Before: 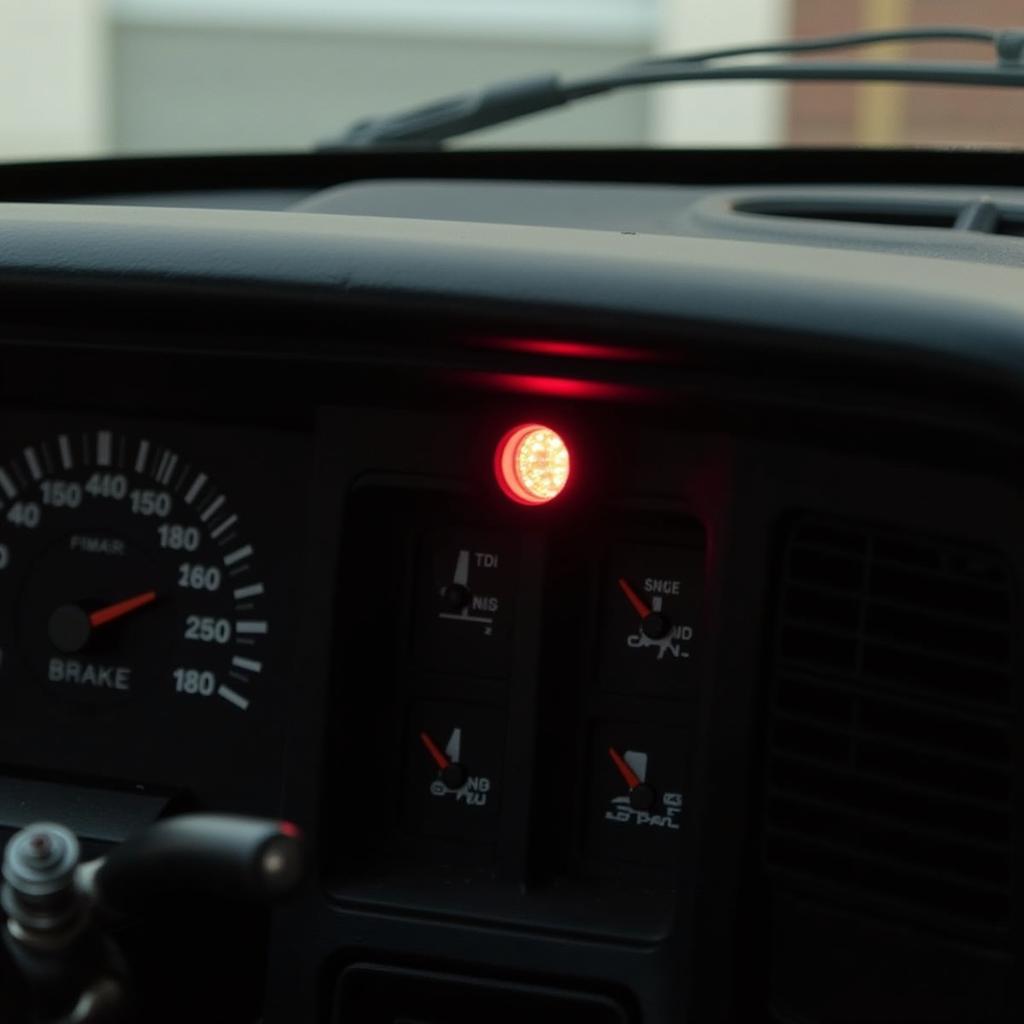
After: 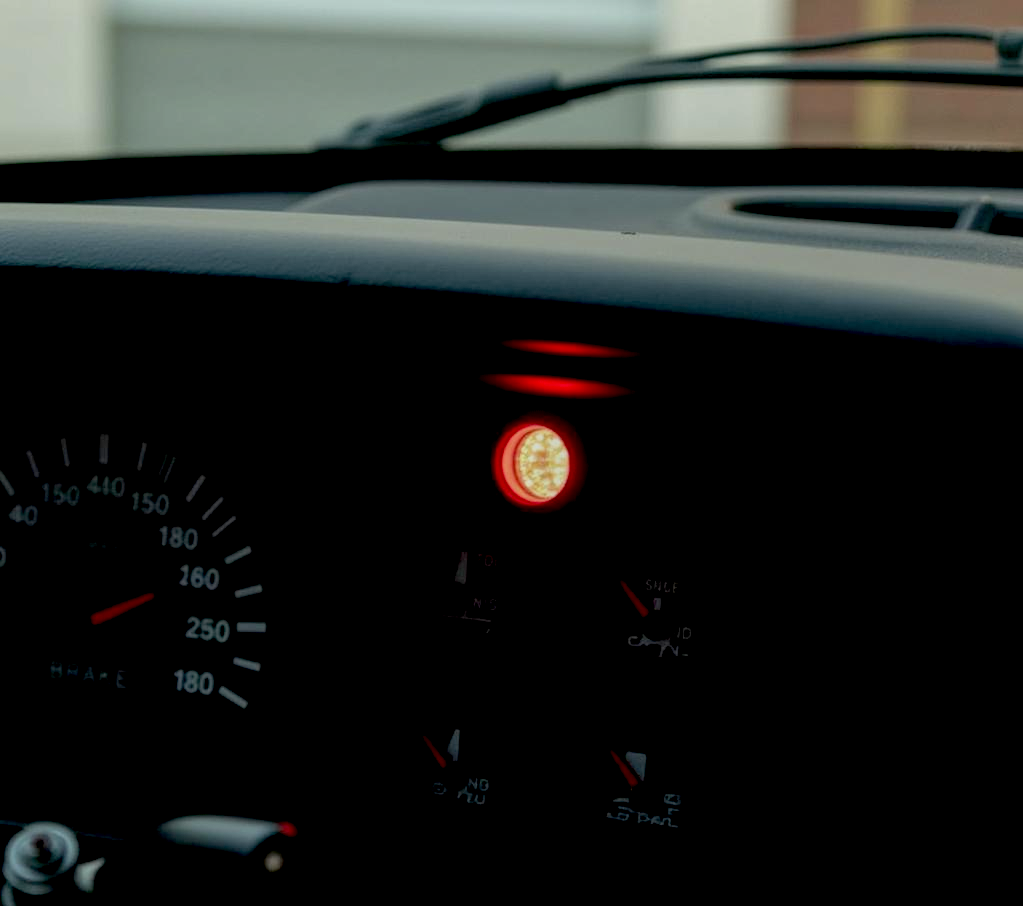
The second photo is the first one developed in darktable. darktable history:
local contrast: on, module defaults
crop and rotate: top 0%, bottom 11.49%
exposure: black level correction 0.029, exposure -0.073 EV, compensate highlight preservation false
